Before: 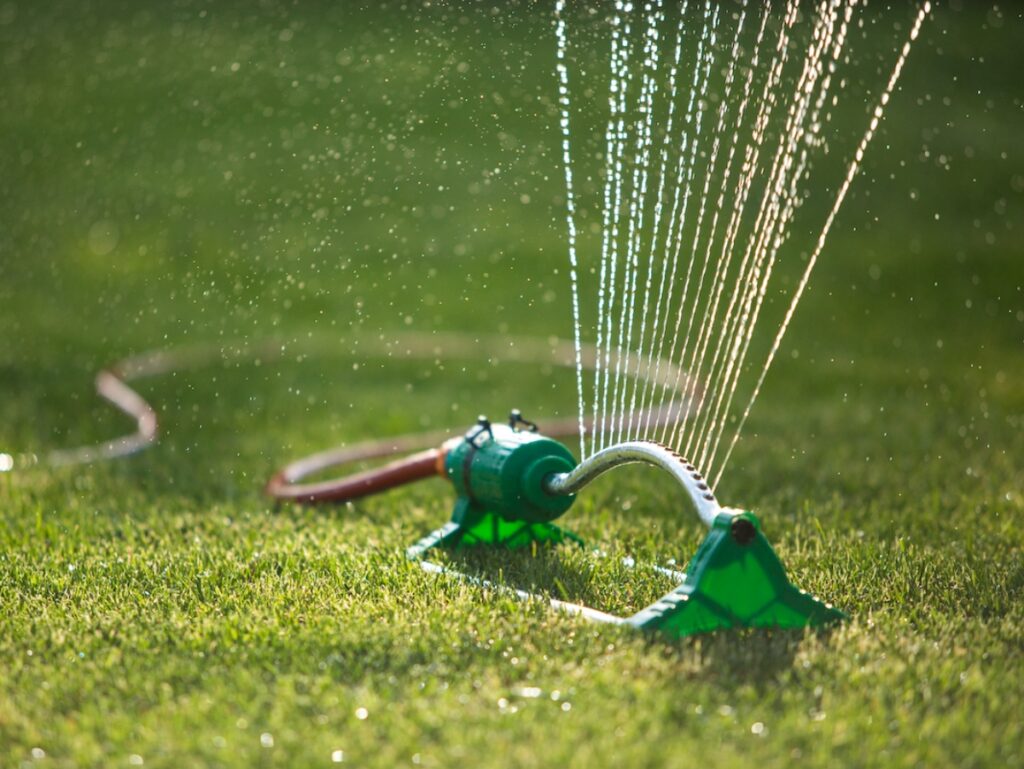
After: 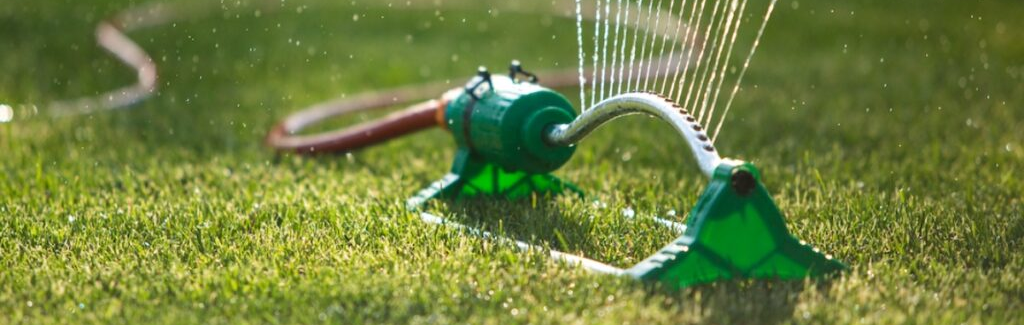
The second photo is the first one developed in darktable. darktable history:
crop: top 45.484%, bottom 12.134%
